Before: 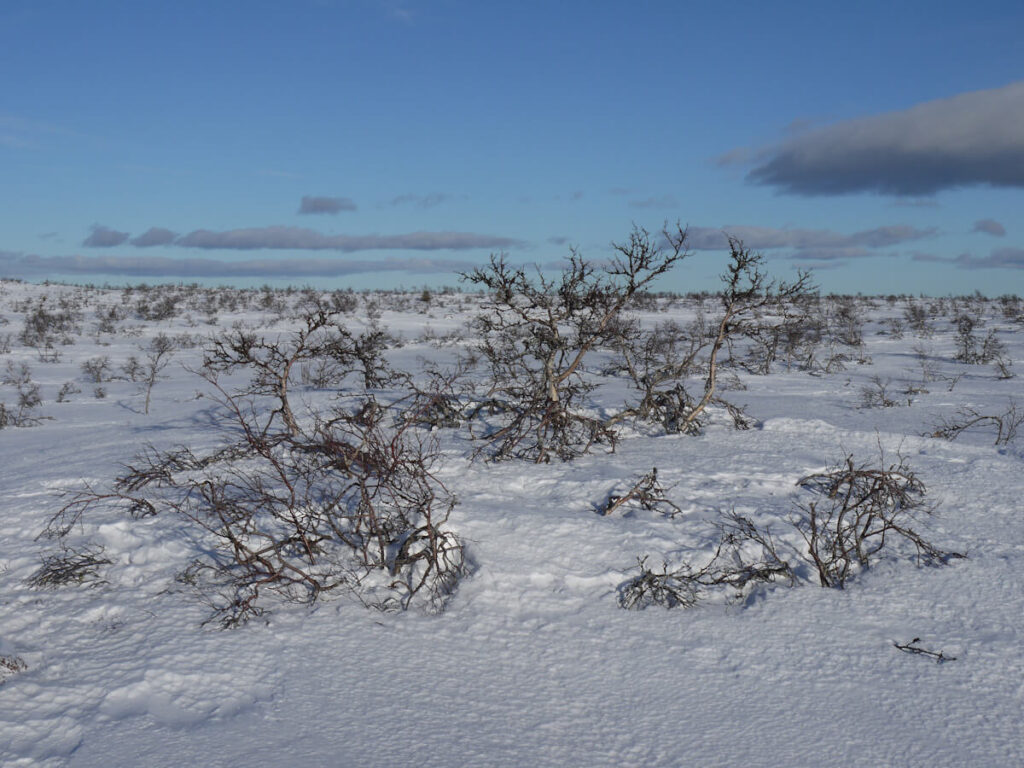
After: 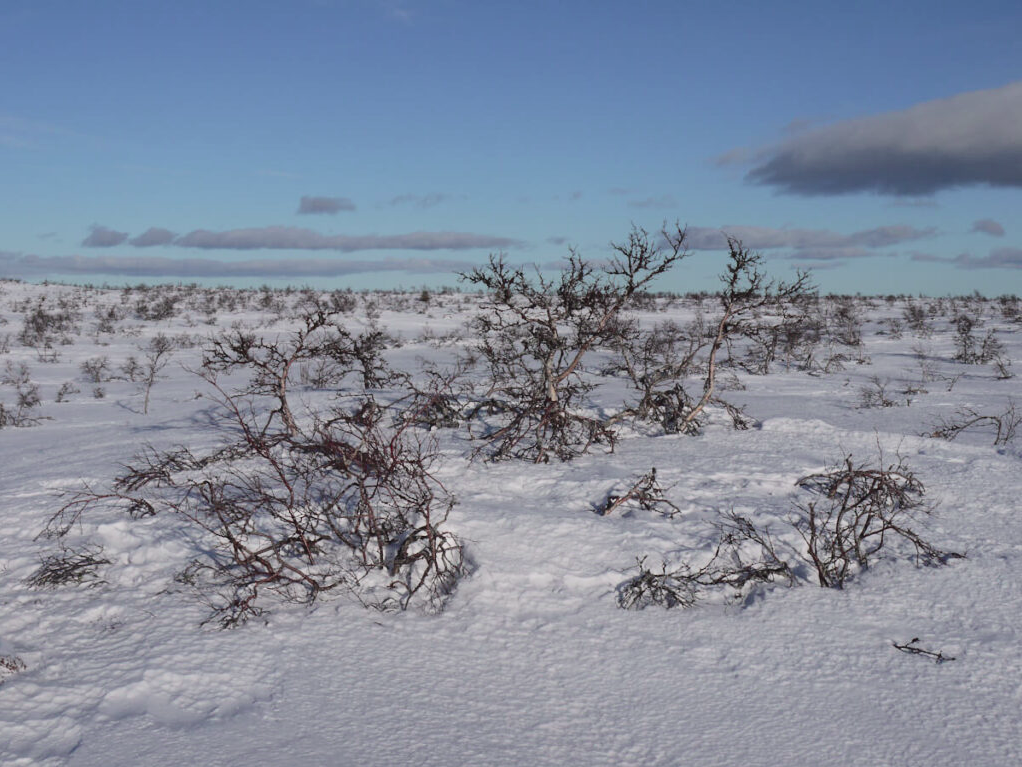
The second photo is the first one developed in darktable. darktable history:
crop and rotate: left 0.126%
tone curve: curves: ch0 [(0, 0.023) (0.184, 0.168) (0.491, 0.519) (0.748, 0.765) (1, 0.919)]; ch1 [(0, 0) (0.179, 0.173) (0.322, 0.32) (0.424, 0.424) (0.496, 0.501) (0.563, 0.586) (0.761, 0.803) (1, 1)]; ch2 [(0, 0) (0.434, 0.447) (0.483, 0.487) (0.557, 0.541) (0.697, 0.68) (1, 1)], color space Lab, independent channels, preserve colors none
